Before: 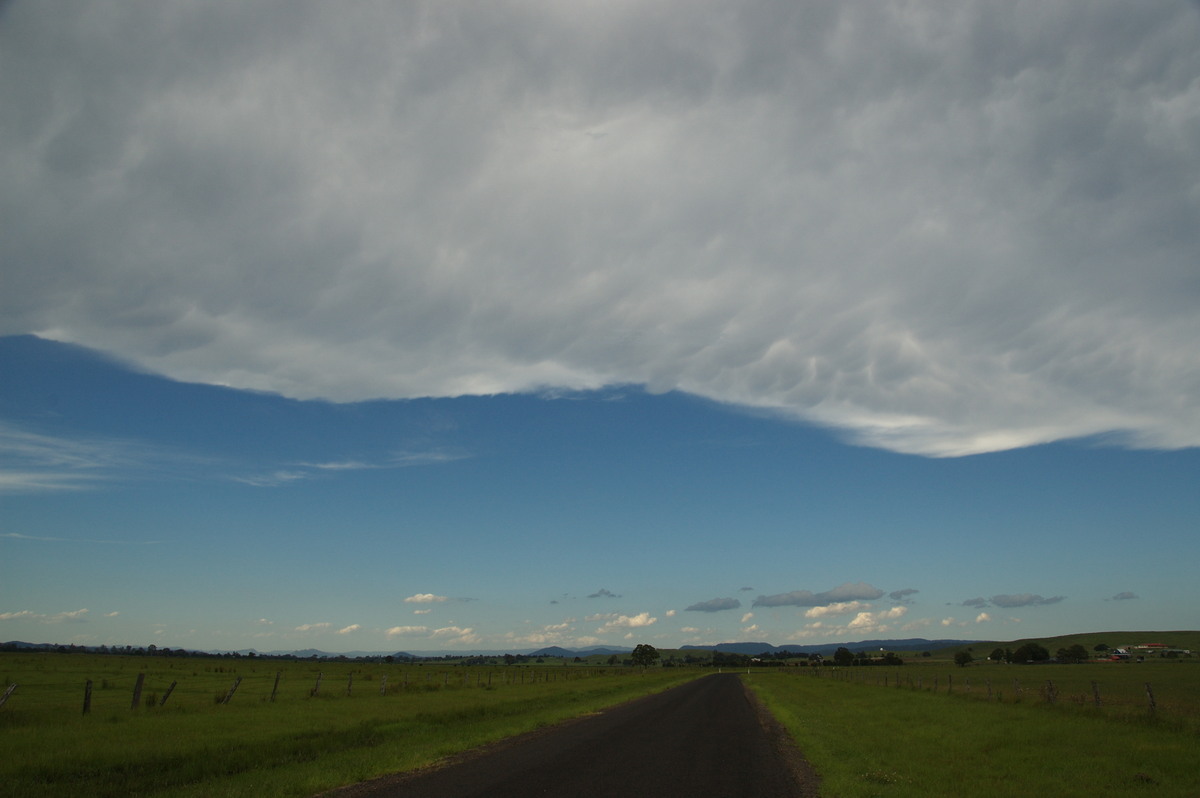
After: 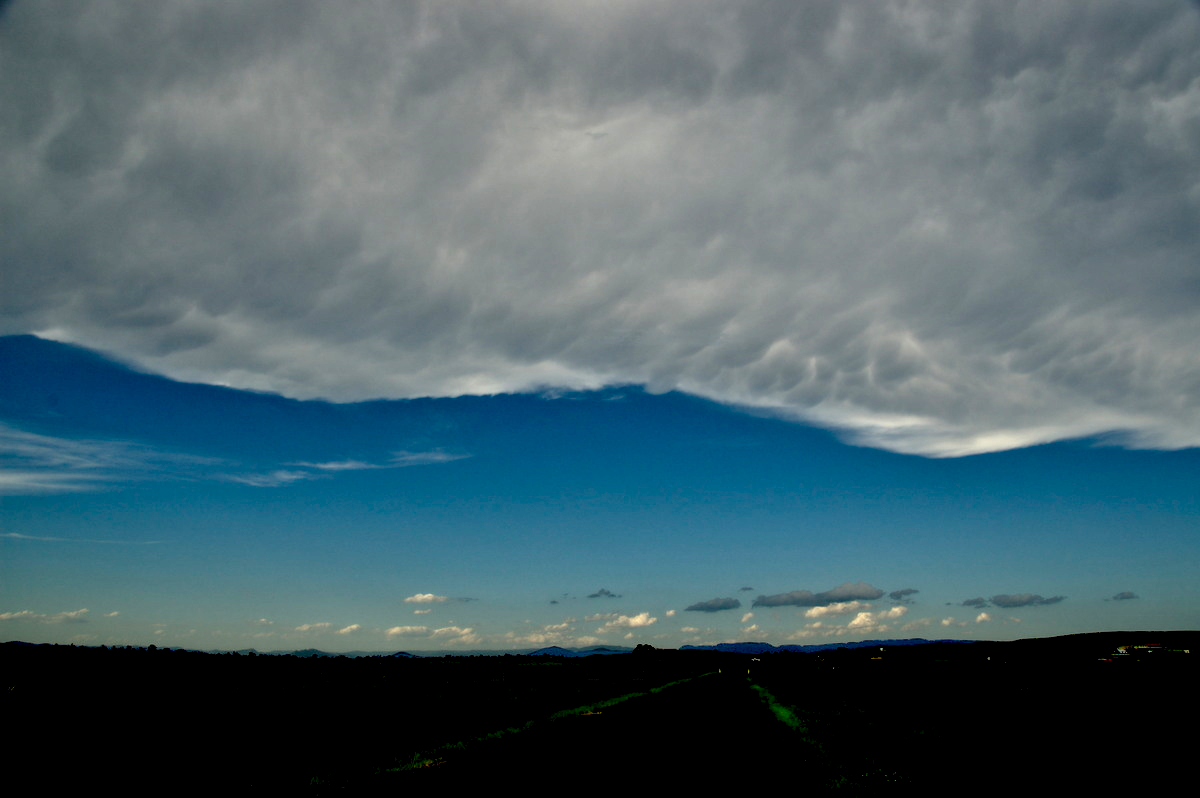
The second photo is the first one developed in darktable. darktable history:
contrast equalizer: y [[0.511, 0.558, 0.631, 0.632, 0.559, 0.512], [0.5 ×6], [0.507, 0.559, 0.627, 0.644, 0.647, 0.647], [0 ×6], [0 ×6]]
base curve: curves: ch0 [(0, 0) (0.472, 0.455) (1, 1)], preserve colors none
exposure: black level correction 0.056, exposure -0.039 EV, compensate highlight preservation false
color balance: output saturation 120%
